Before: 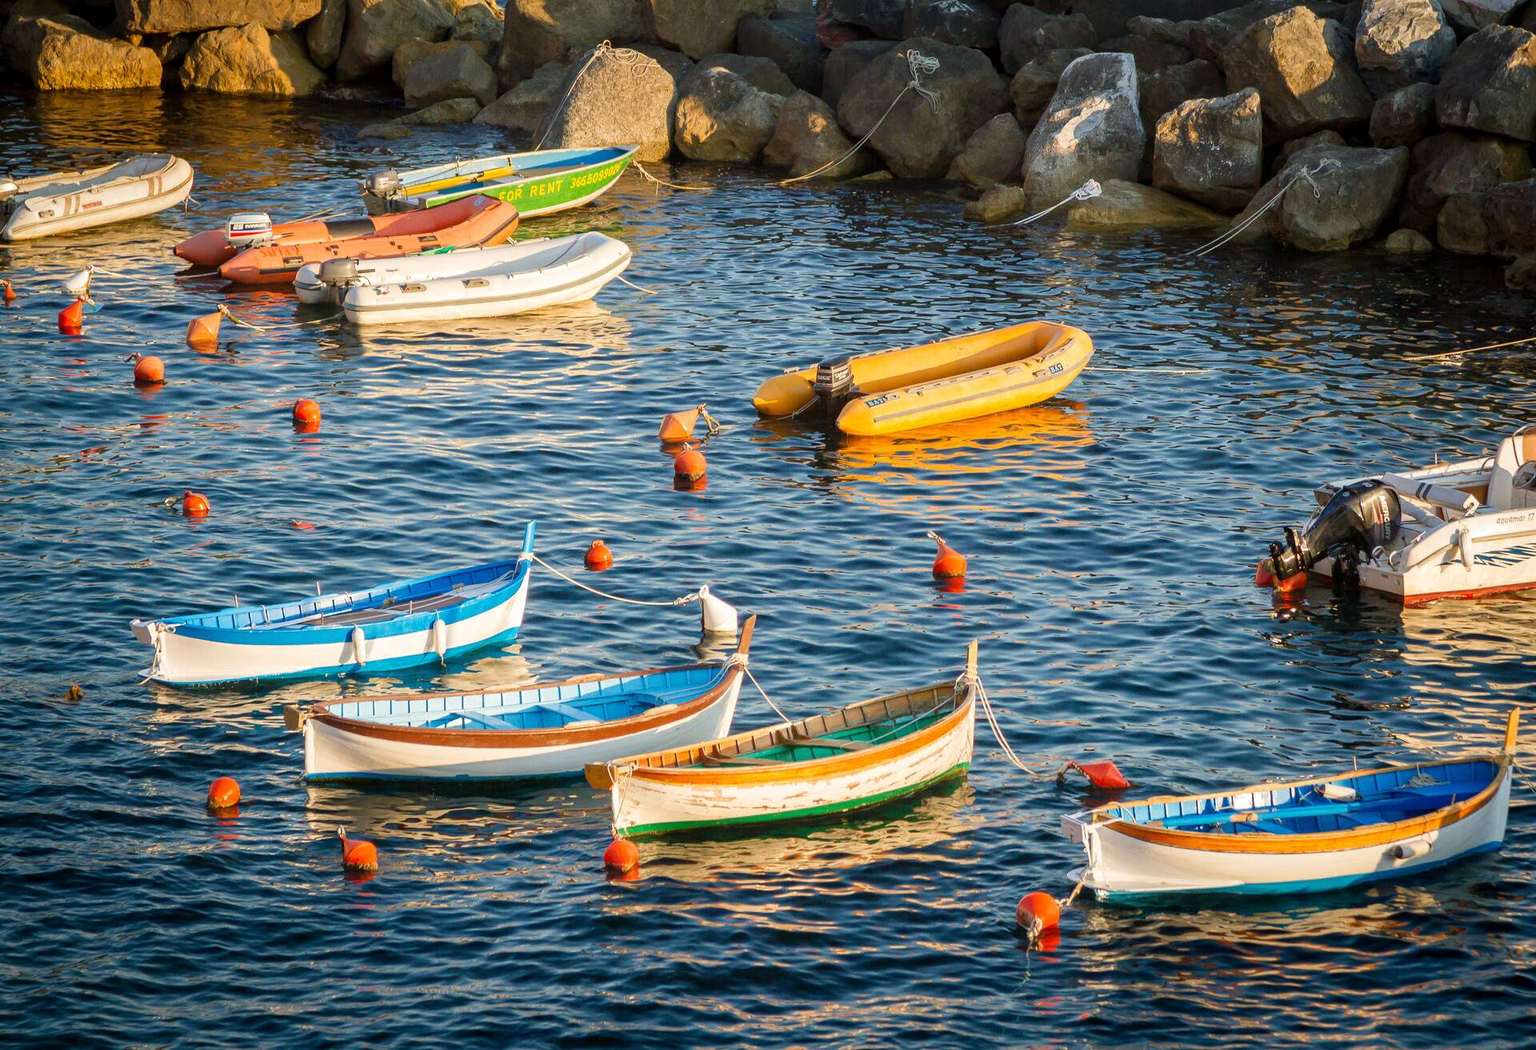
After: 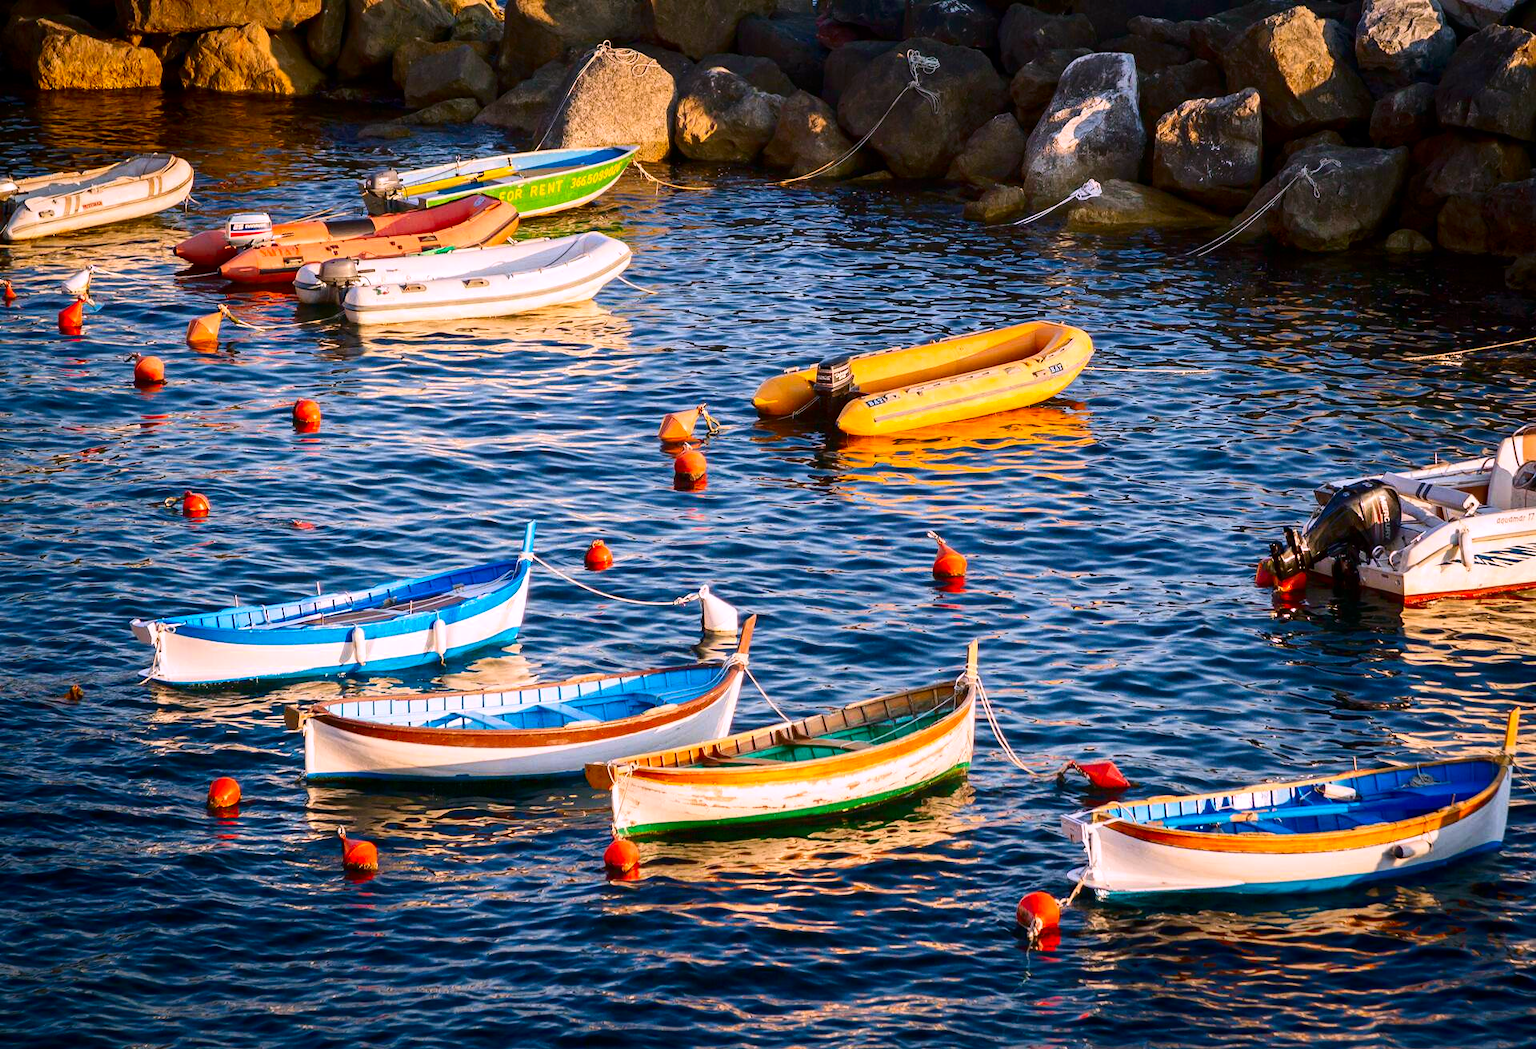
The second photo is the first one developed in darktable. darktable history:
contrast brightness saturation: contrast 0.19, brightness -0.11, saturation 0.21
color correction: highlights b* 3
white balance: red 1.066, blue 1.119
